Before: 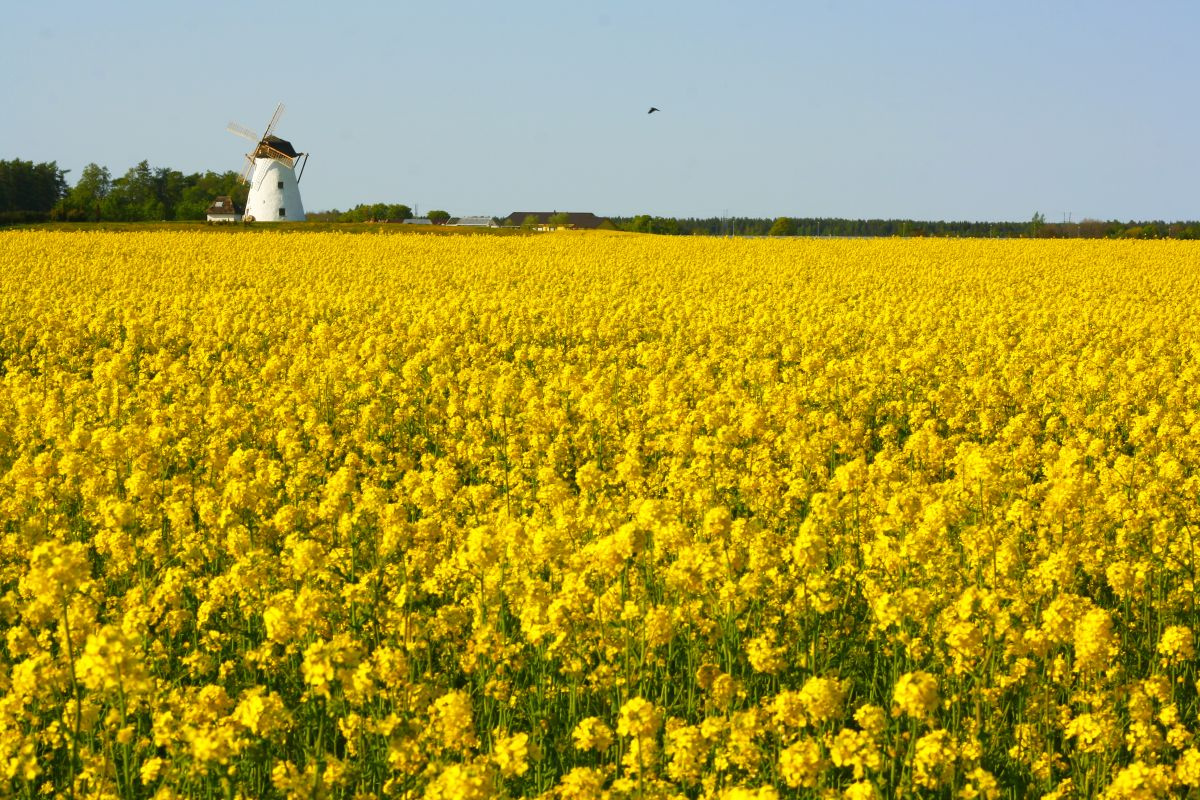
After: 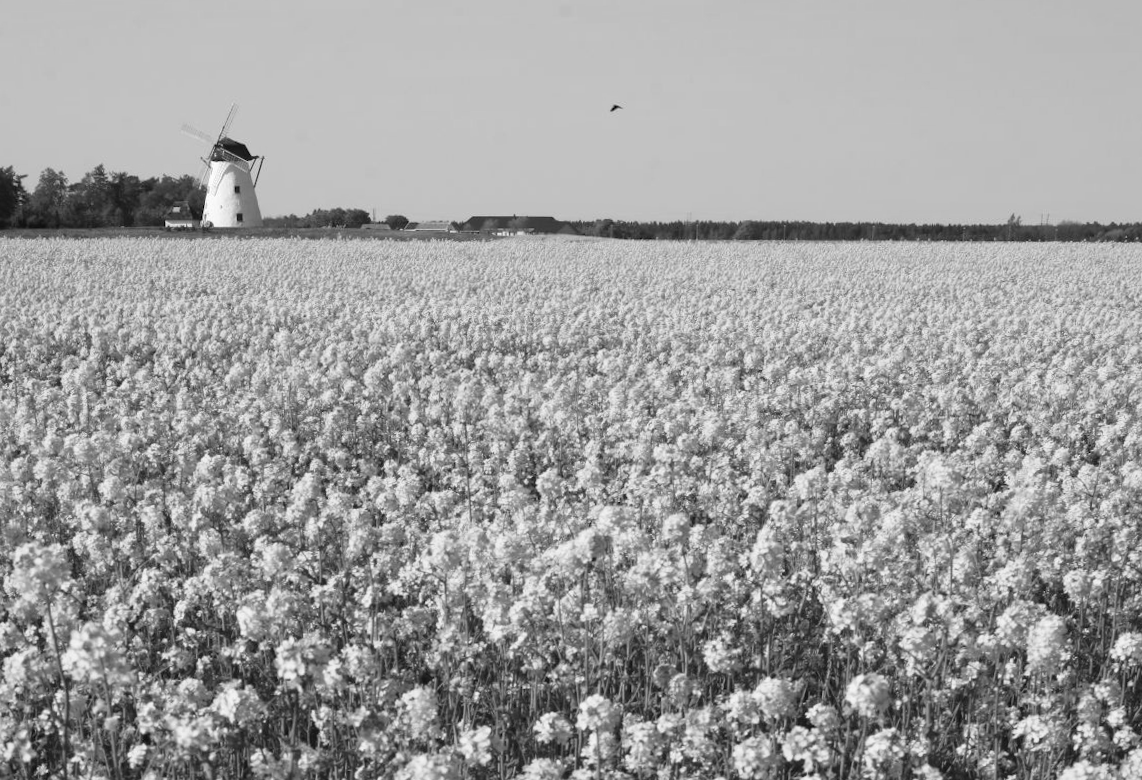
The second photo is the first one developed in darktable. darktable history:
exposure: compensate highlight preservation false
rotate and perspective: rotation 0.074°, lens shift (vertical) 0.096, lens shift (horizontal) -0.041, crop left 0.043, crop right 0.952, crop top 0.024, crop bottom 0.979
monochrome: a 1.94, b -0.638
